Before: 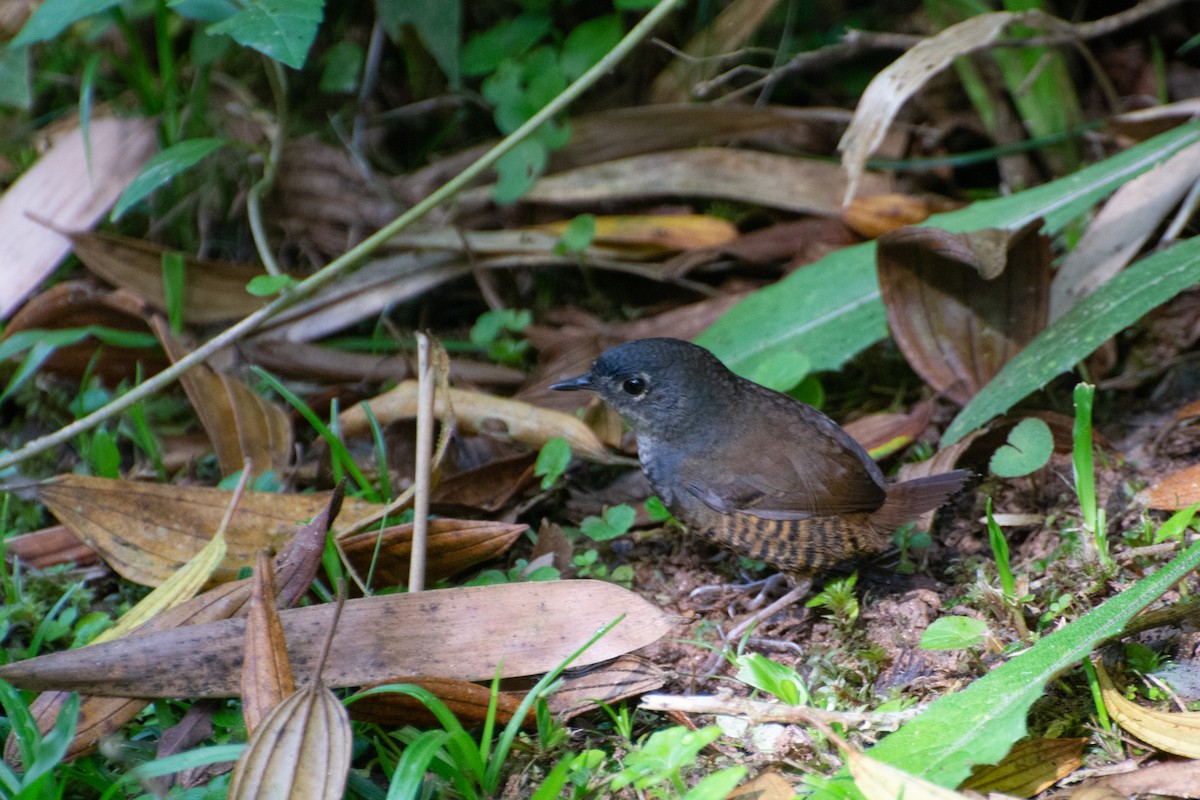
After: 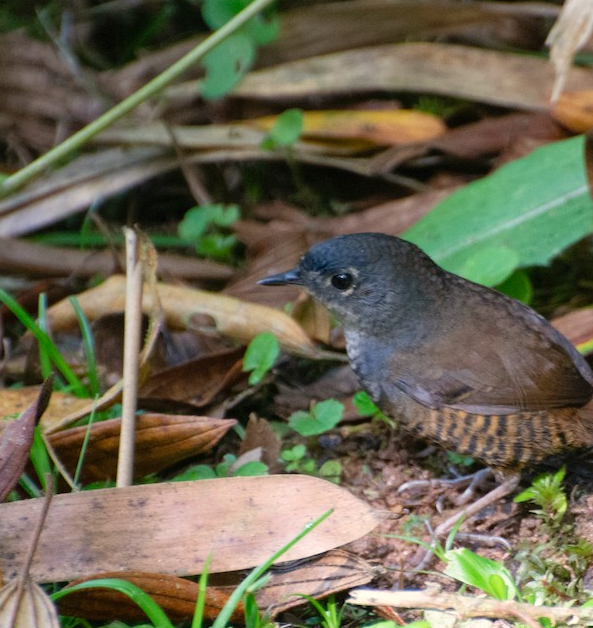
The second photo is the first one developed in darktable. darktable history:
crop and rotate: angle 0.02°, left 24.353%, top 13.219%, right 26.156%, bottom 8.224%
white balance: red 1.045, blue 0.932
levels: levels [0, 0.478, 1]
